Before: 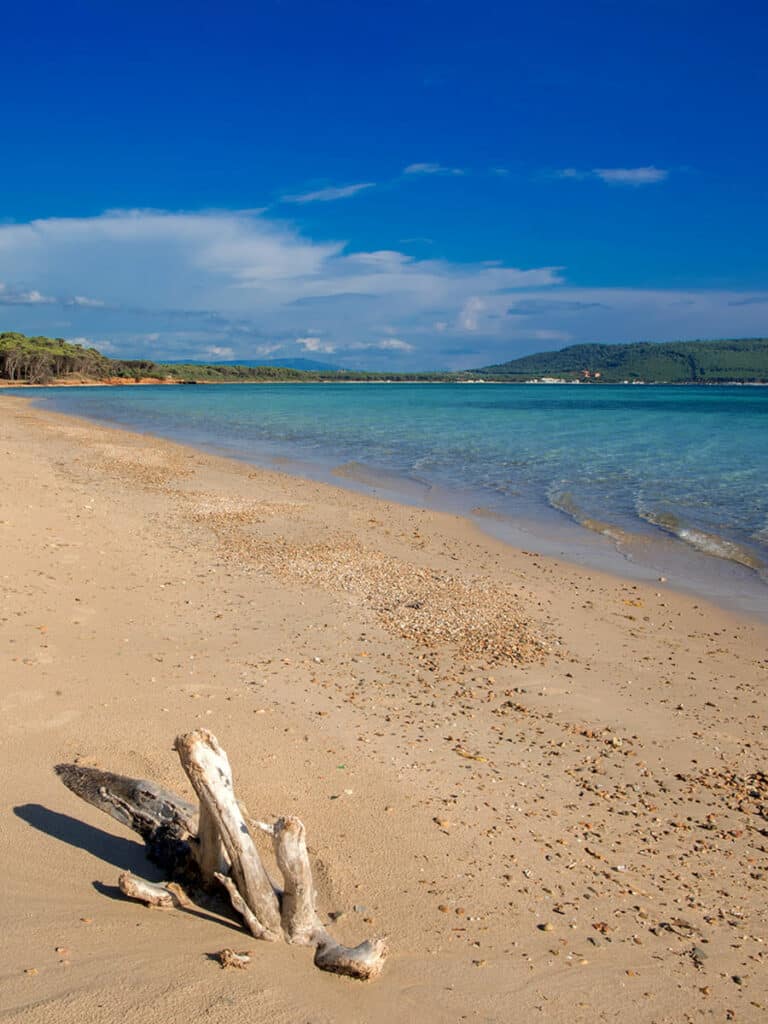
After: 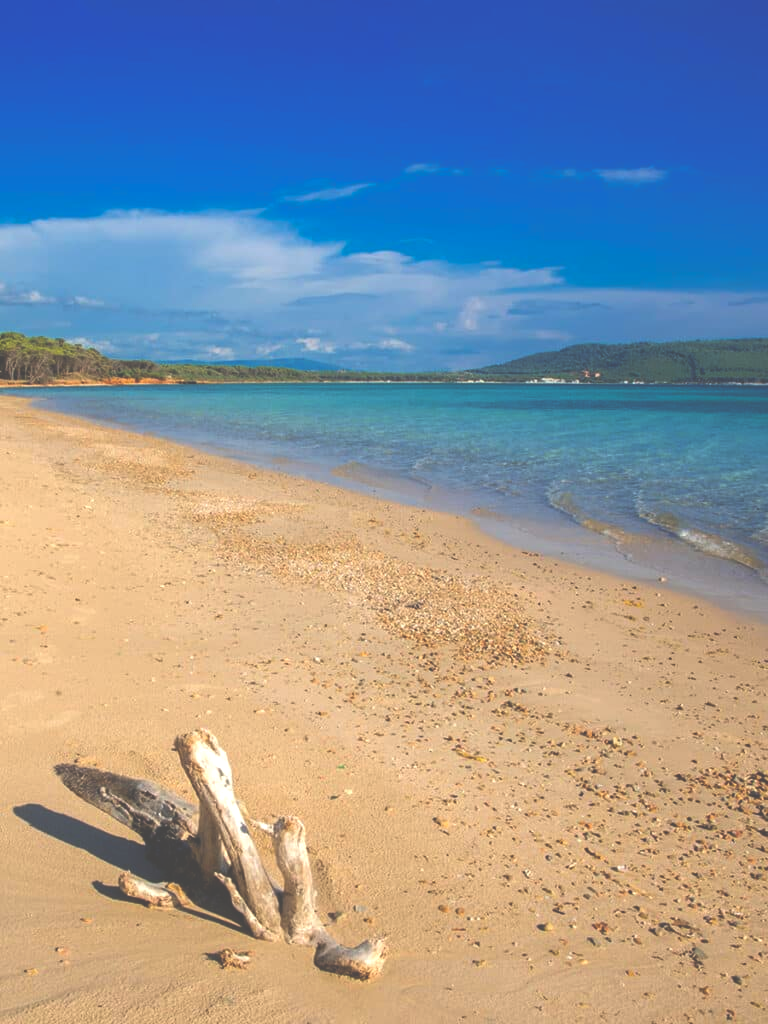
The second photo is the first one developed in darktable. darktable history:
contrast equalizer: octaves 7, y [[0.6 ×6], [0.55 ×6], [0 ×6], [0 ×6], [0 ×6]], mix -0.196
exposure: black level correction -0.061, exposure -0.05 EV, compensate highlight preservation false
color balance rgb: linear chroma grading › global chroma 15.175%, perceptual saturation grading › global saturation 10.164%, perceptual brilliance grading › highlights 11.109%, perceptual brilliance grading › shadows -10.708%, global vibrance 20%
